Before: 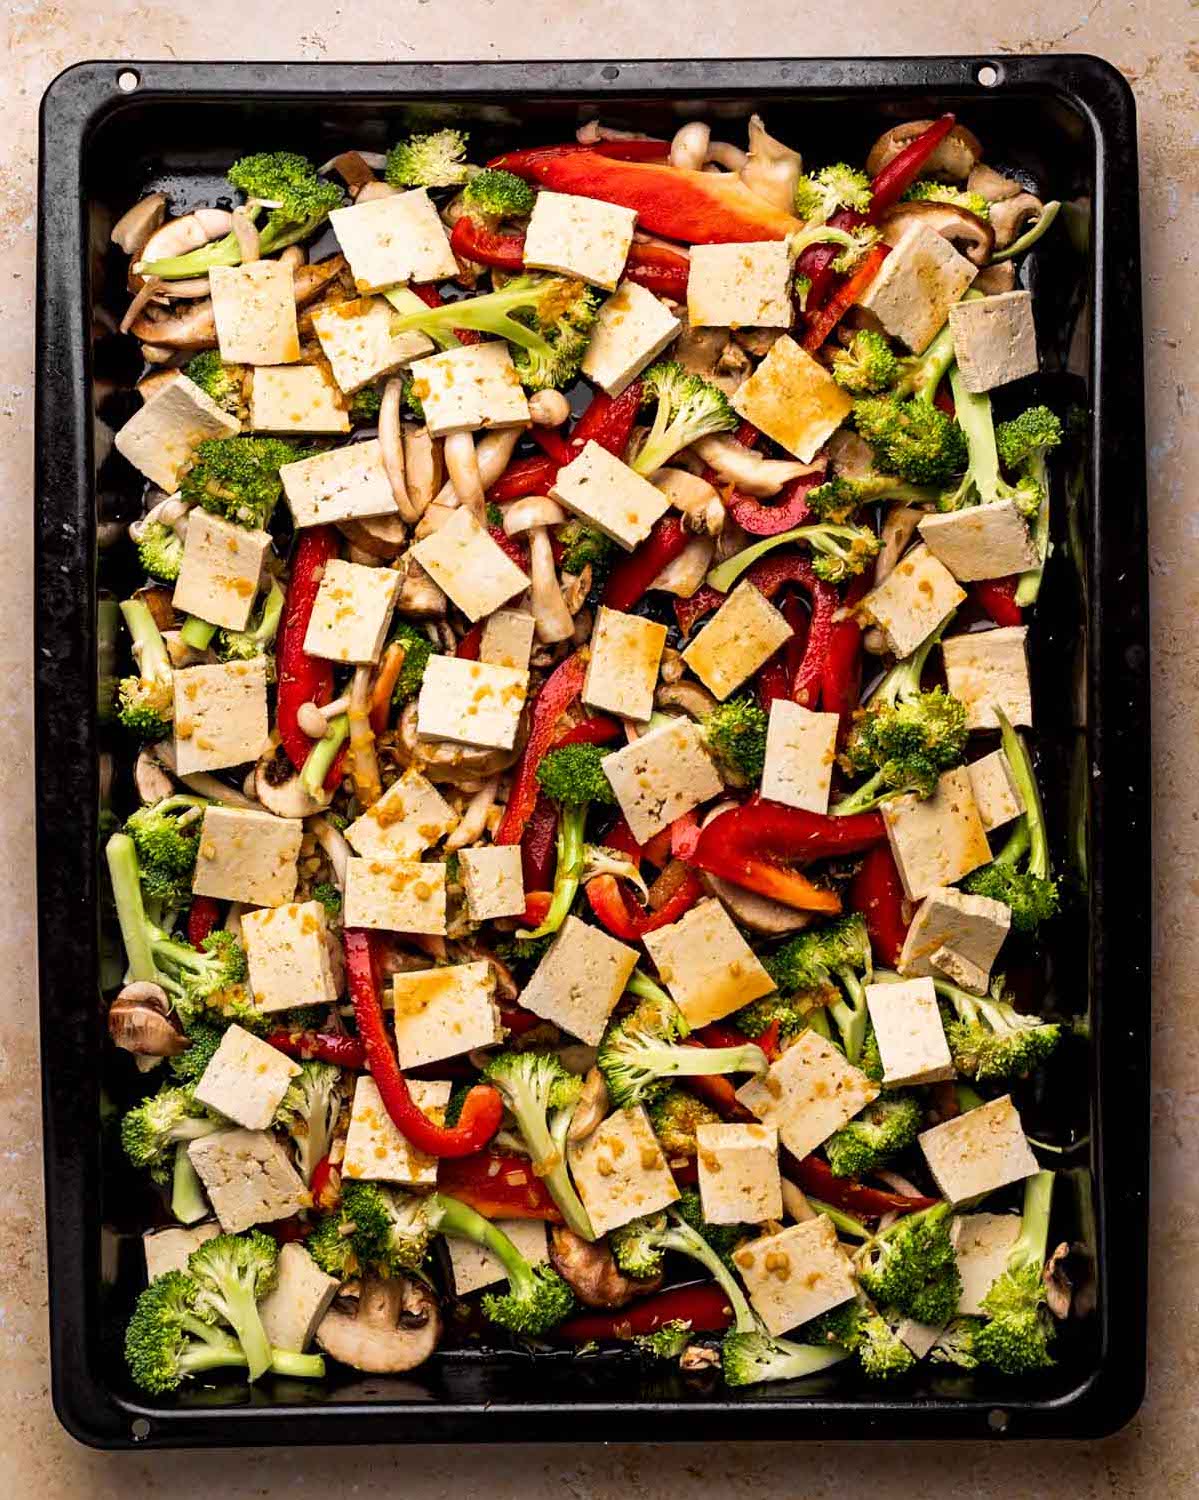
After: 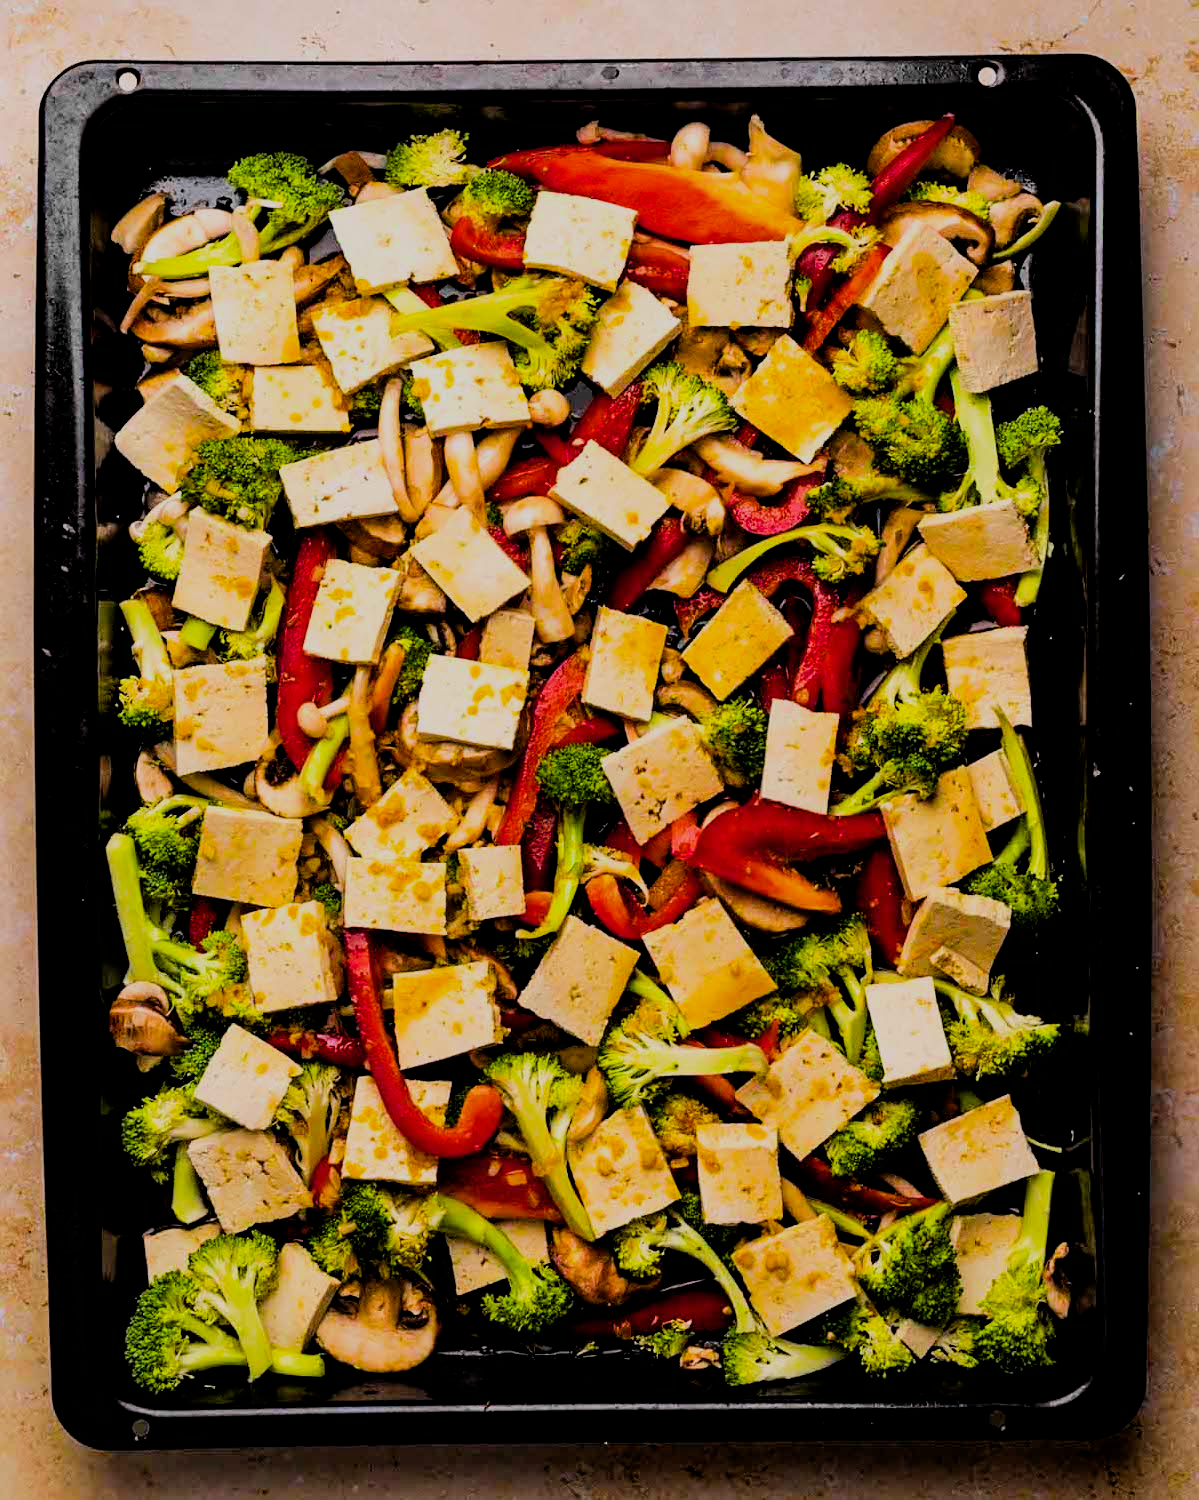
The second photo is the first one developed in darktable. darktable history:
color balance rgb: perceptual saturation grading › global saturation 30%, global vibrance 30%
filmic rgb: black relative exposure -4.14 EV, white relative exposure 5.1 EV, hardness 2.11, contrast 1.165
